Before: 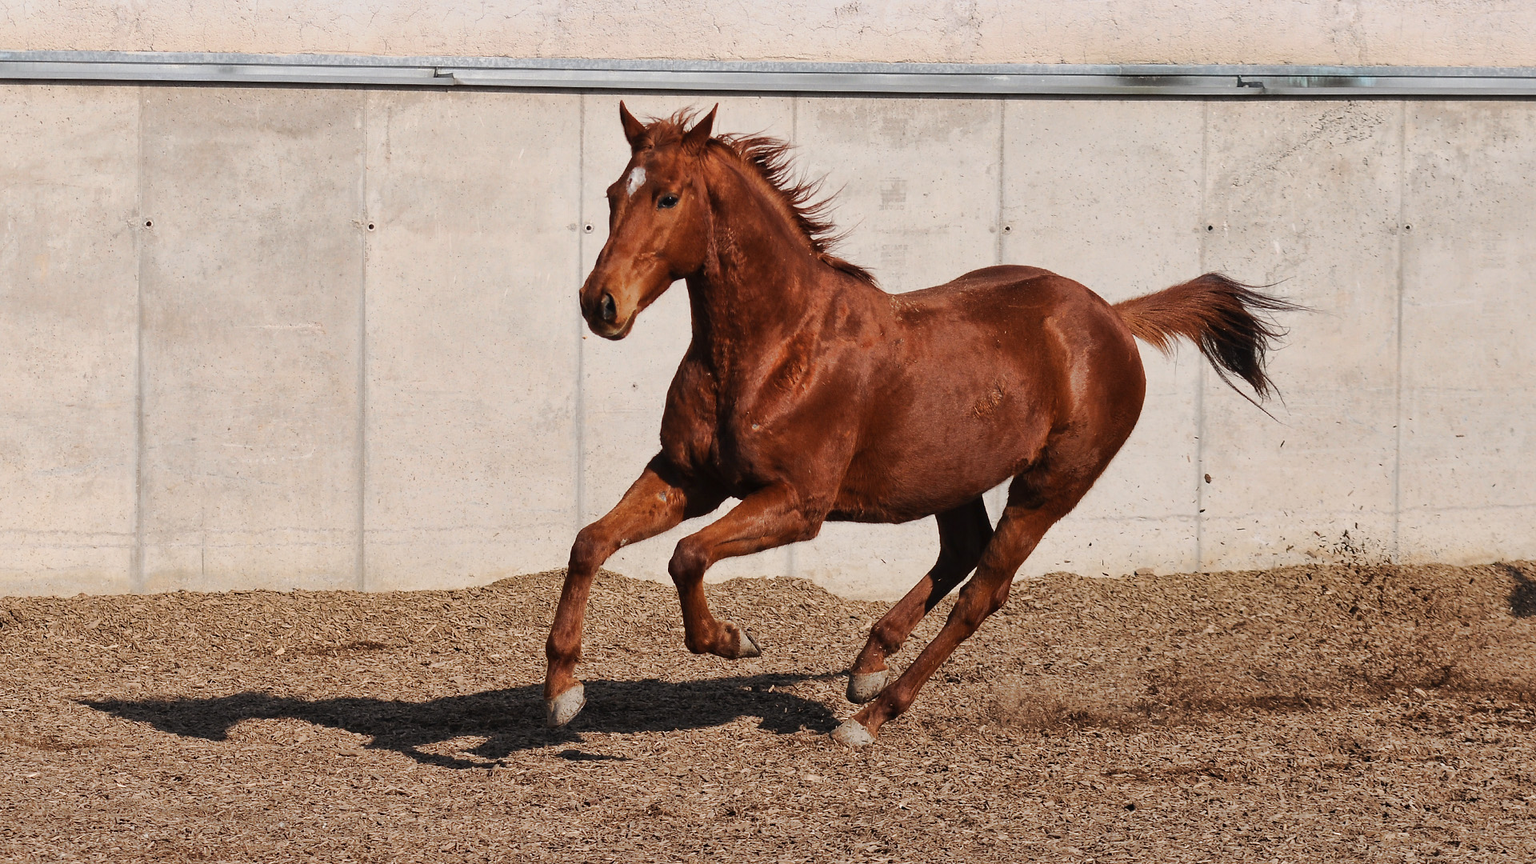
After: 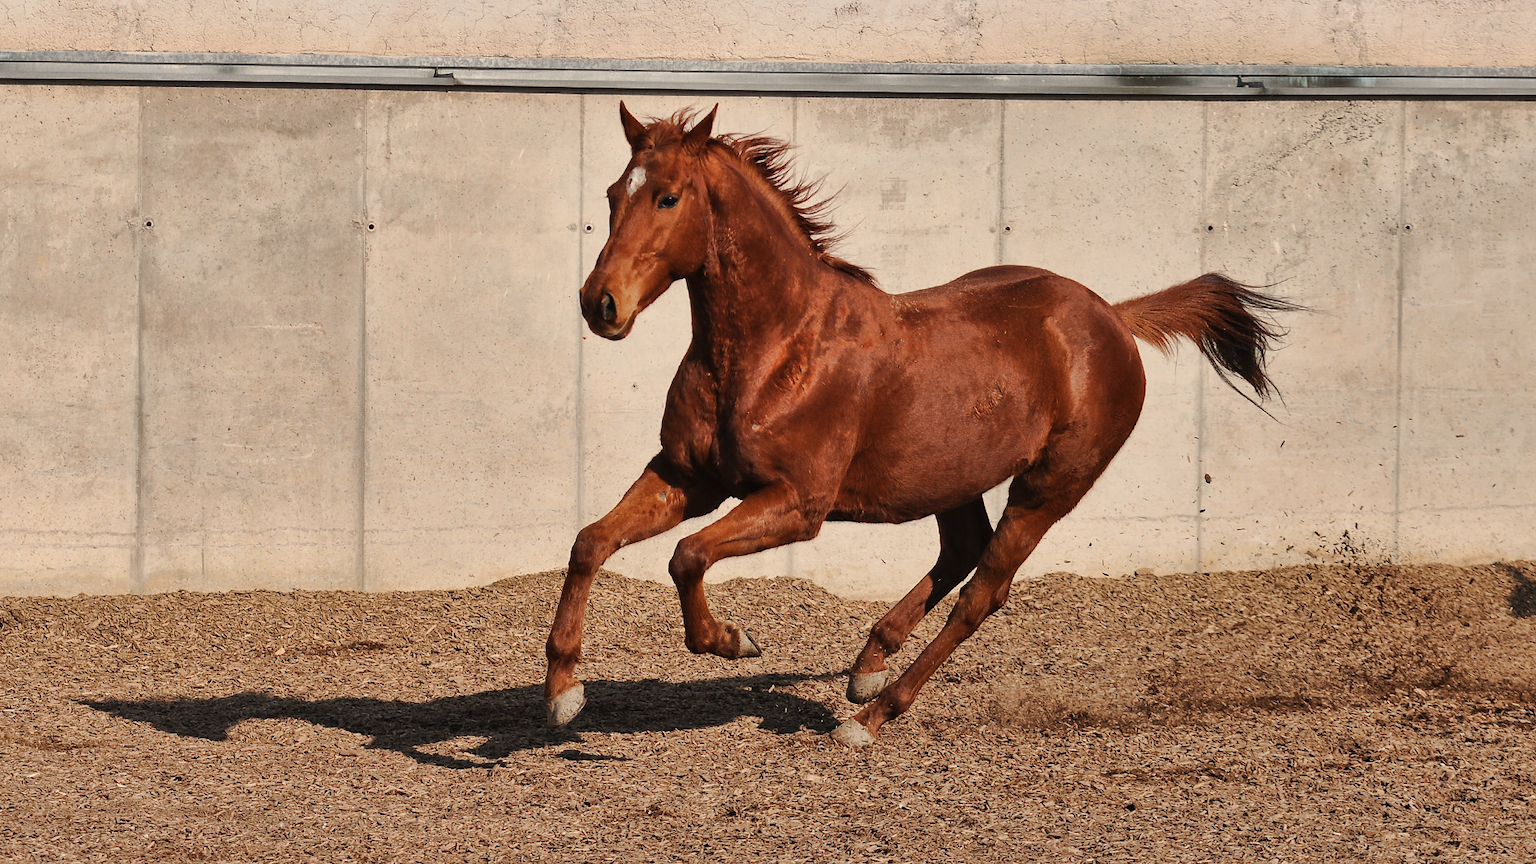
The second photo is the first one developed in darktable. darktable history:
shadows and highlights: highlights color adjustment 0%, low approximation 0.01, soften with gaussian
white balance: red 1.045, blue 0.932
